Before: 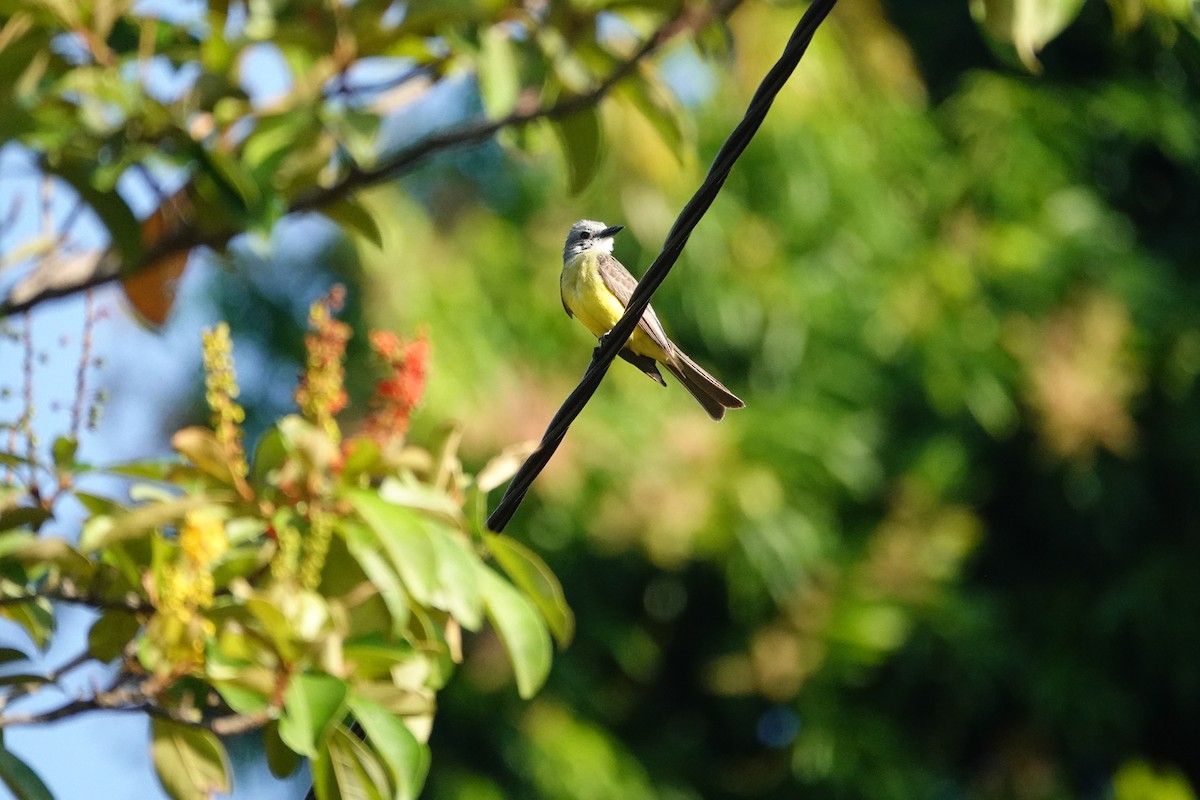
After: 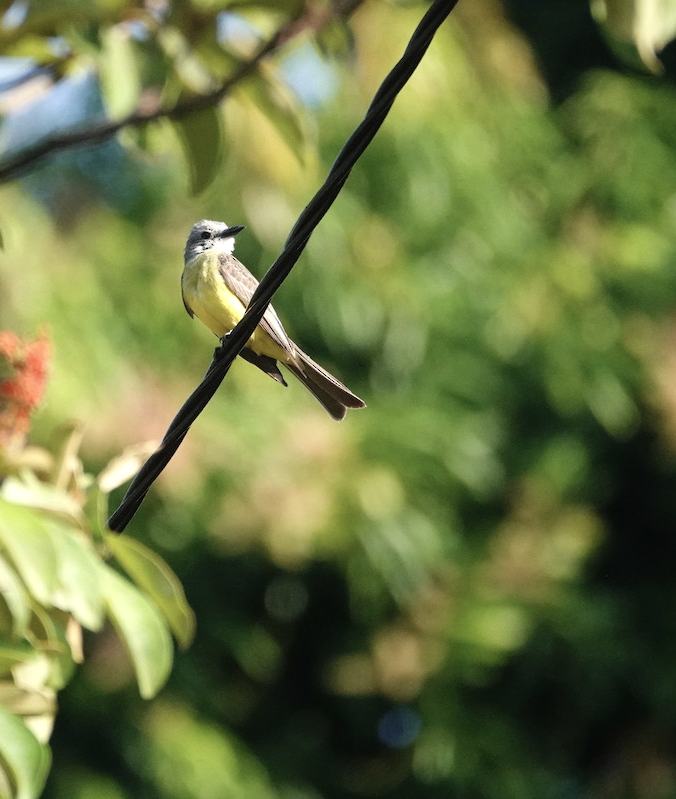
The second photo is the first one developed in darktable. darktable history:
color correction: highlights b* -0.007, saturation 0.788
exposure: exposure 0.167 EV, compensate highlight preservation false
contrast brightness saturation: saturation -0.054
crop: left 31.594%, top 0.018%, right 11.99%
